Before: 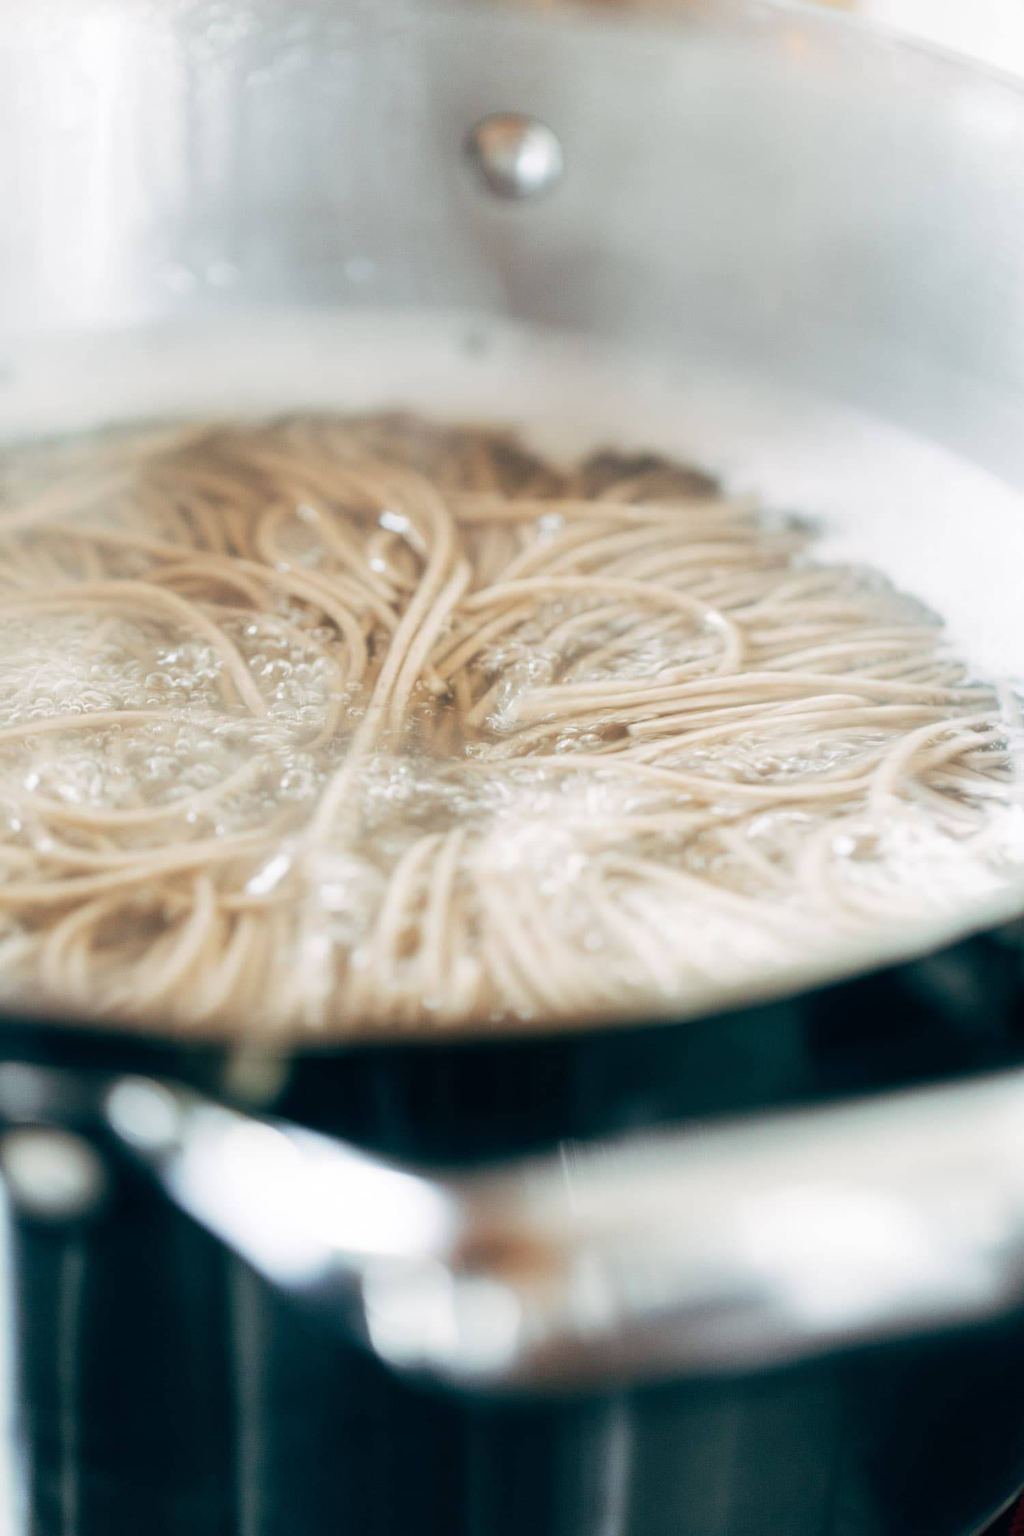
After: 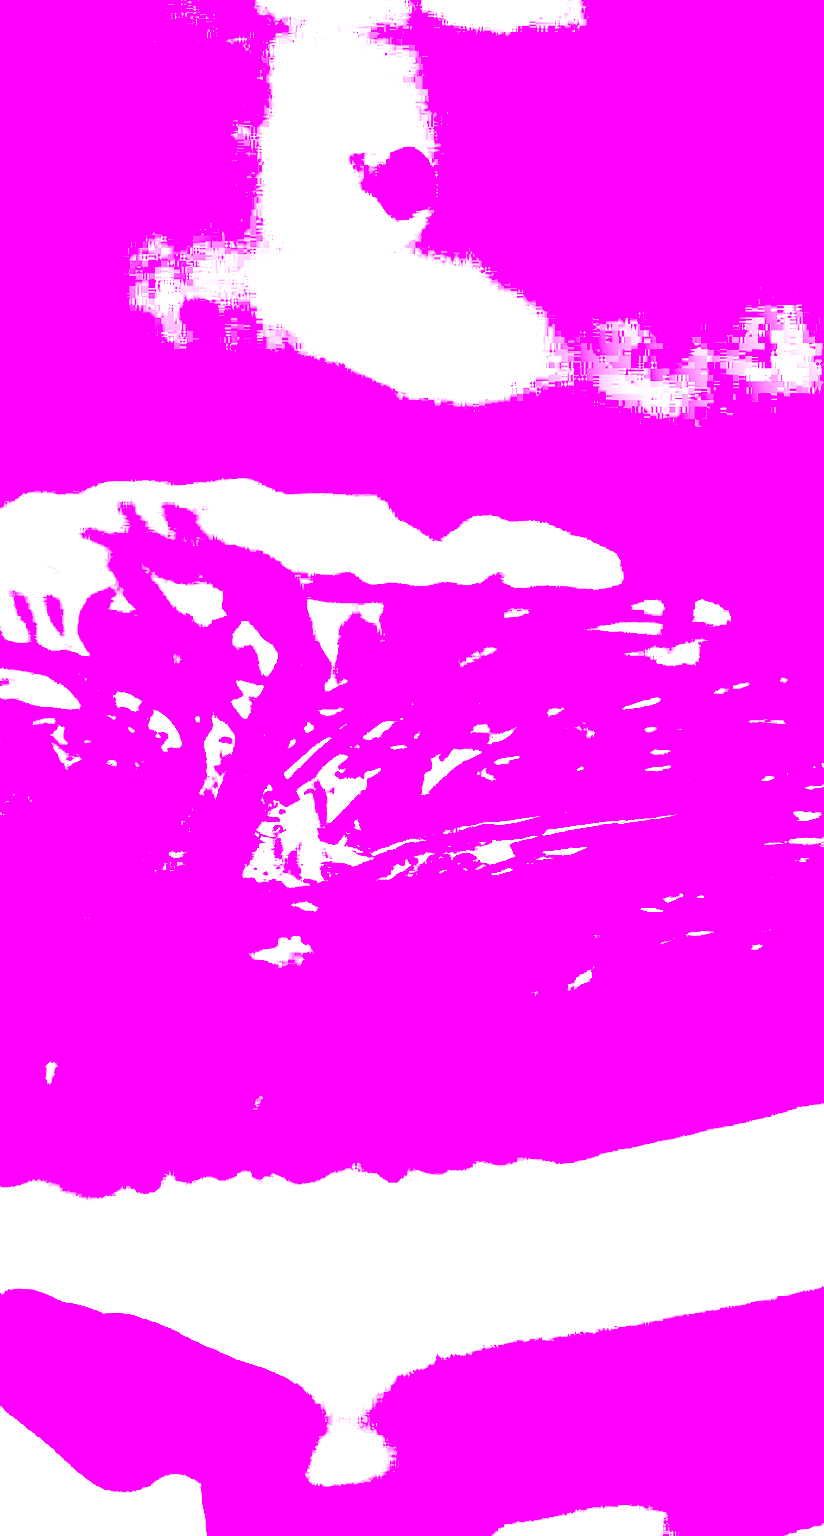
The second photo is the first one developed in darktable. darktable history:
crop: left 18.479%, right 12.2%, bottom 13.971%
sharpen: on, module defaults
color balance rgb: shadows lift › chroma 1%, shadows lift › hue 28.8°, power › hue 60°, highlights gain › chroma 1%, highlights gain › hue 60°, global offset › luminance 0.25%, perceptual saturation grading › highlights -20%, perceptual saturation grading › shadows 20%, perceptual brilliance grading › highlights 5%, perceptual brilliance grading › shadows -10%, global vibrance 19.67%
color correction: saturation 1.34
local contrast: on, module defaults
white balance: red 8, blue 8
tone equalizer: -8 EV -0.528 EV, -7 EV -0.319 EV, -6 EV -0.083 EV, -5 EV 0.413 EV, -4 EV 0.985 EV, -3 EV 0.791 EV, -2 EV -0.01 EV, -1 EV 0.14 EV, +0 EV -0.012 EV, smoothing 1
